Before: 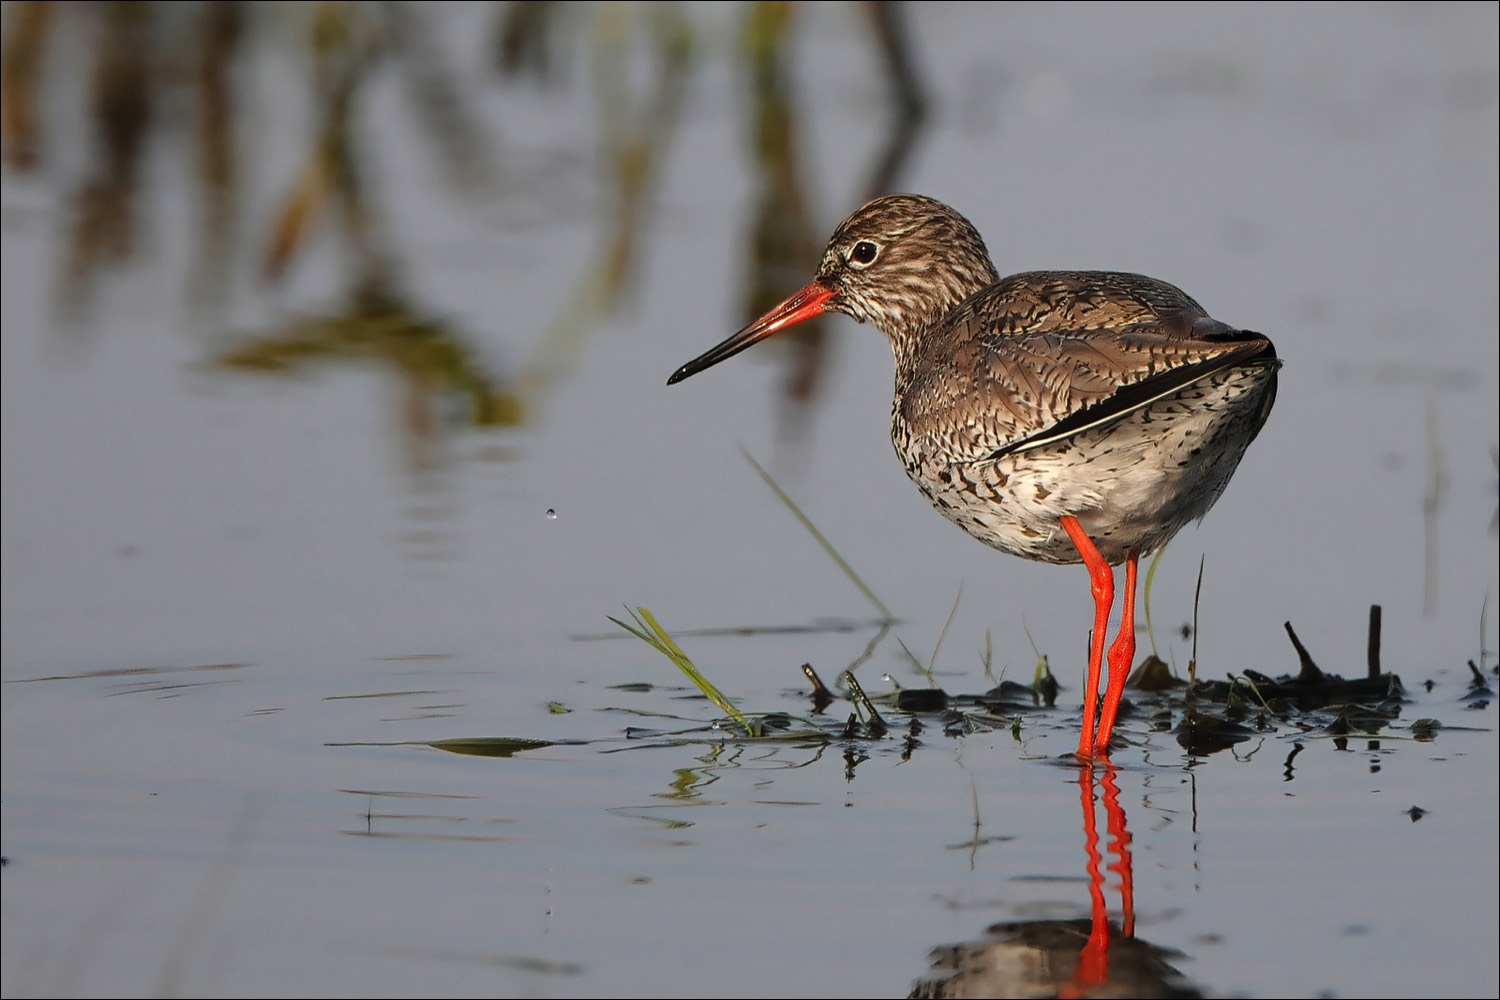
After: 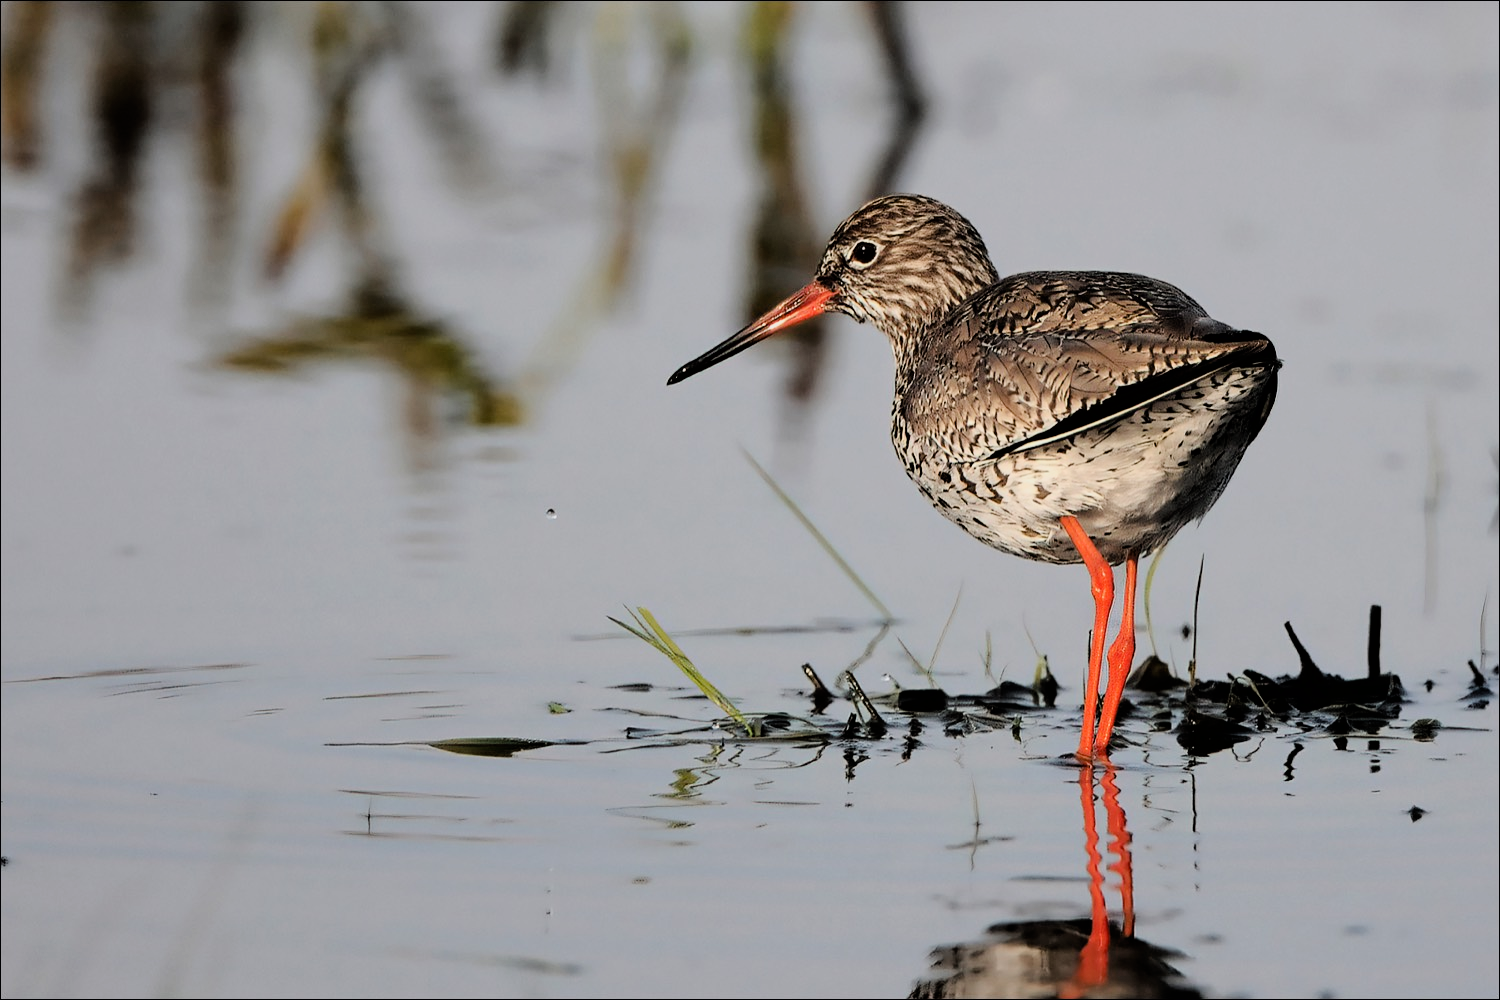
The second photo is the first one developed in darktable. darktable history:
filmic rgb: black relative exposure -5.01 EV, white relative exposure 3.96 EV, hardness 2.89, contrast 1.488, color science v6 (2022)
